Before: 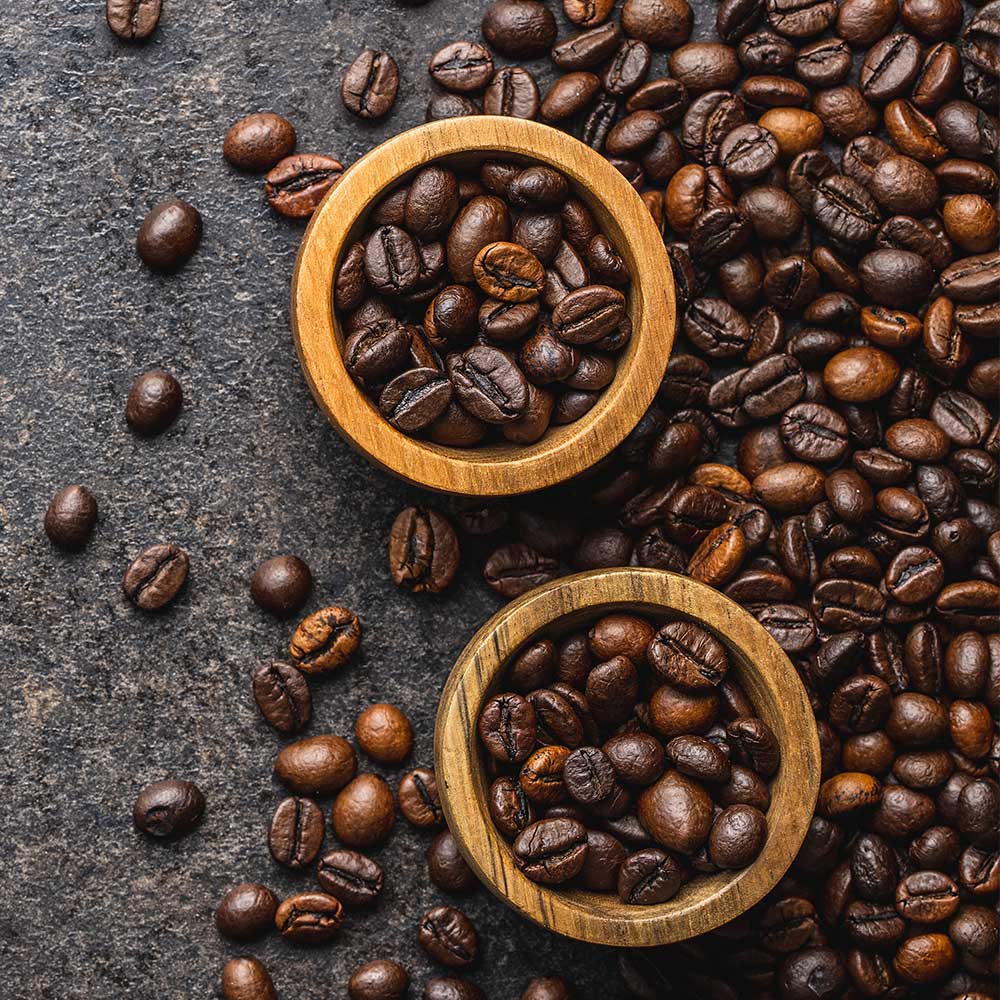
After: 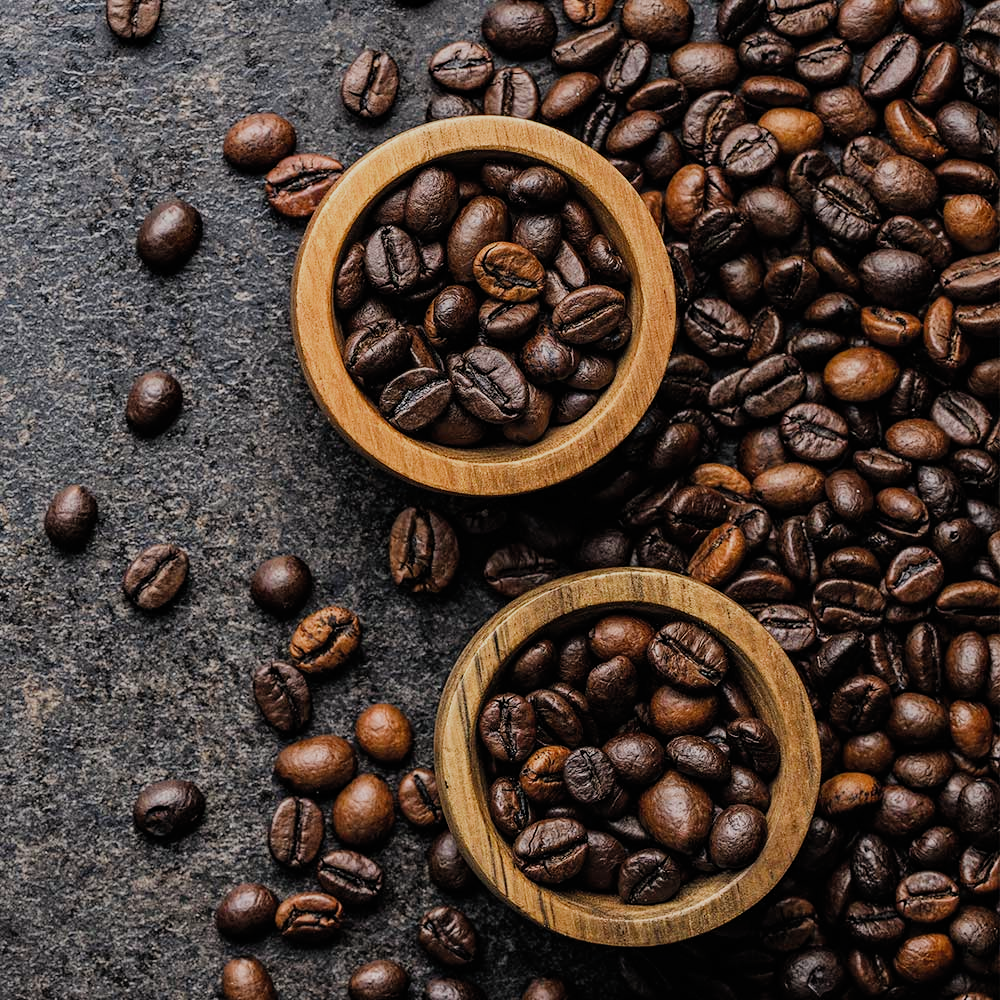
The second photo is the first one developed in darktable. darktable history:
haze removal: compatibility mode true, adaptive false
filmic rgb: black relative exposure -7.65 EV, white relative exposure 4.56 EV, hardness 3.61, add noise in highlights 0.001, color science v3 (2019), use custom middle-gray values true, contrast in highlights soft
